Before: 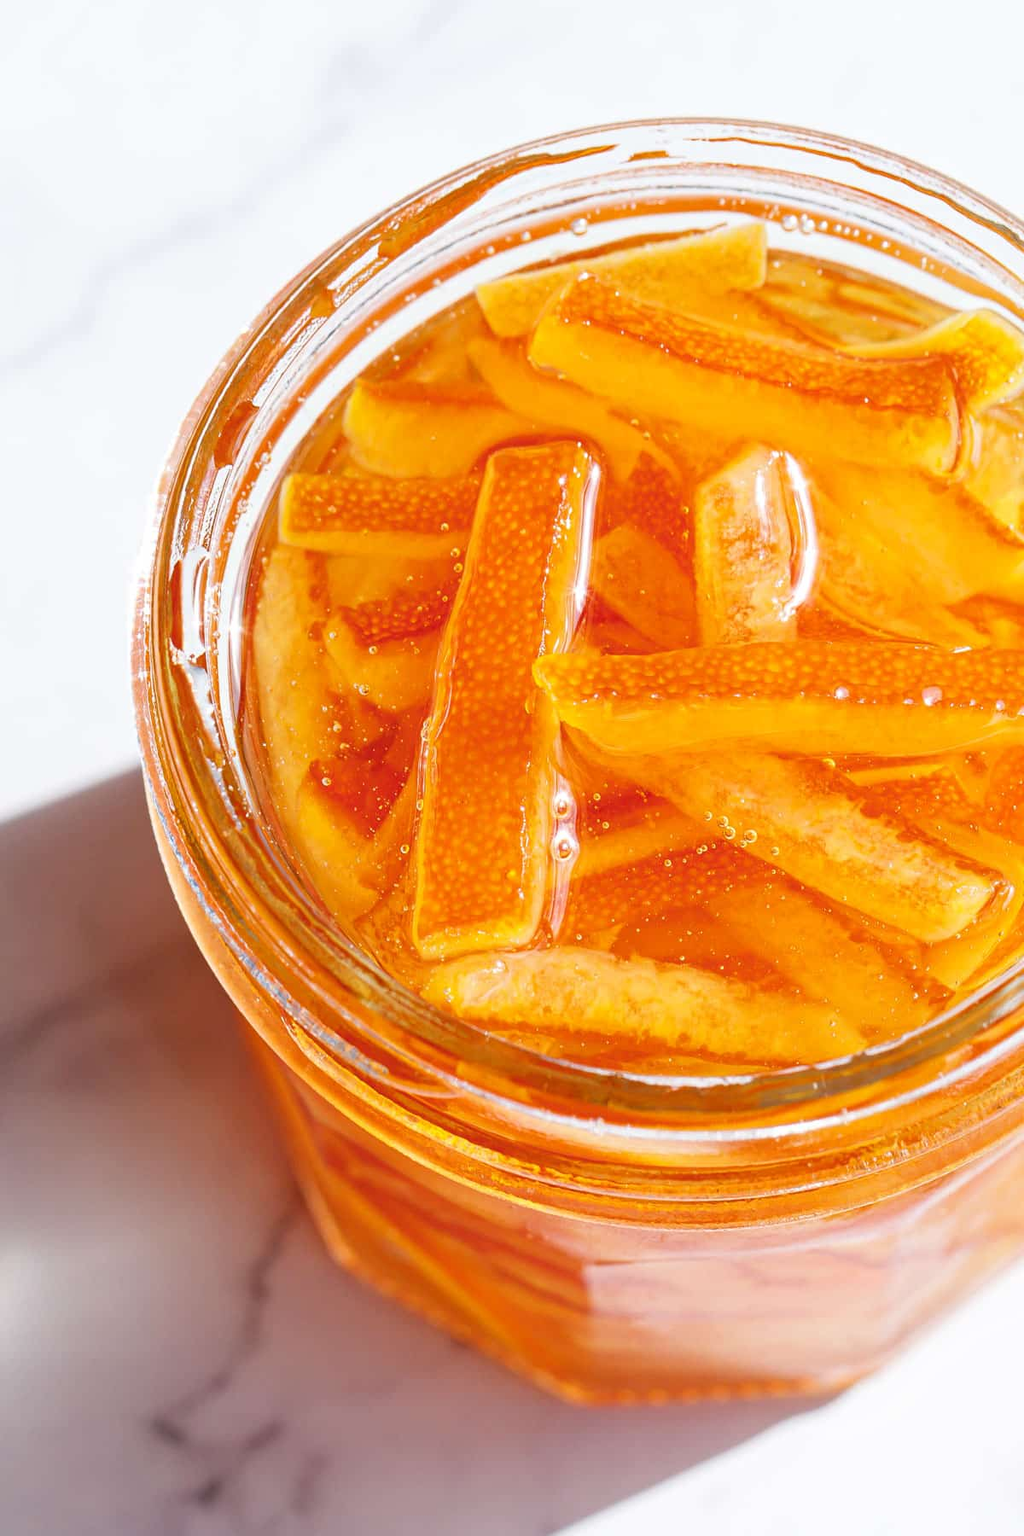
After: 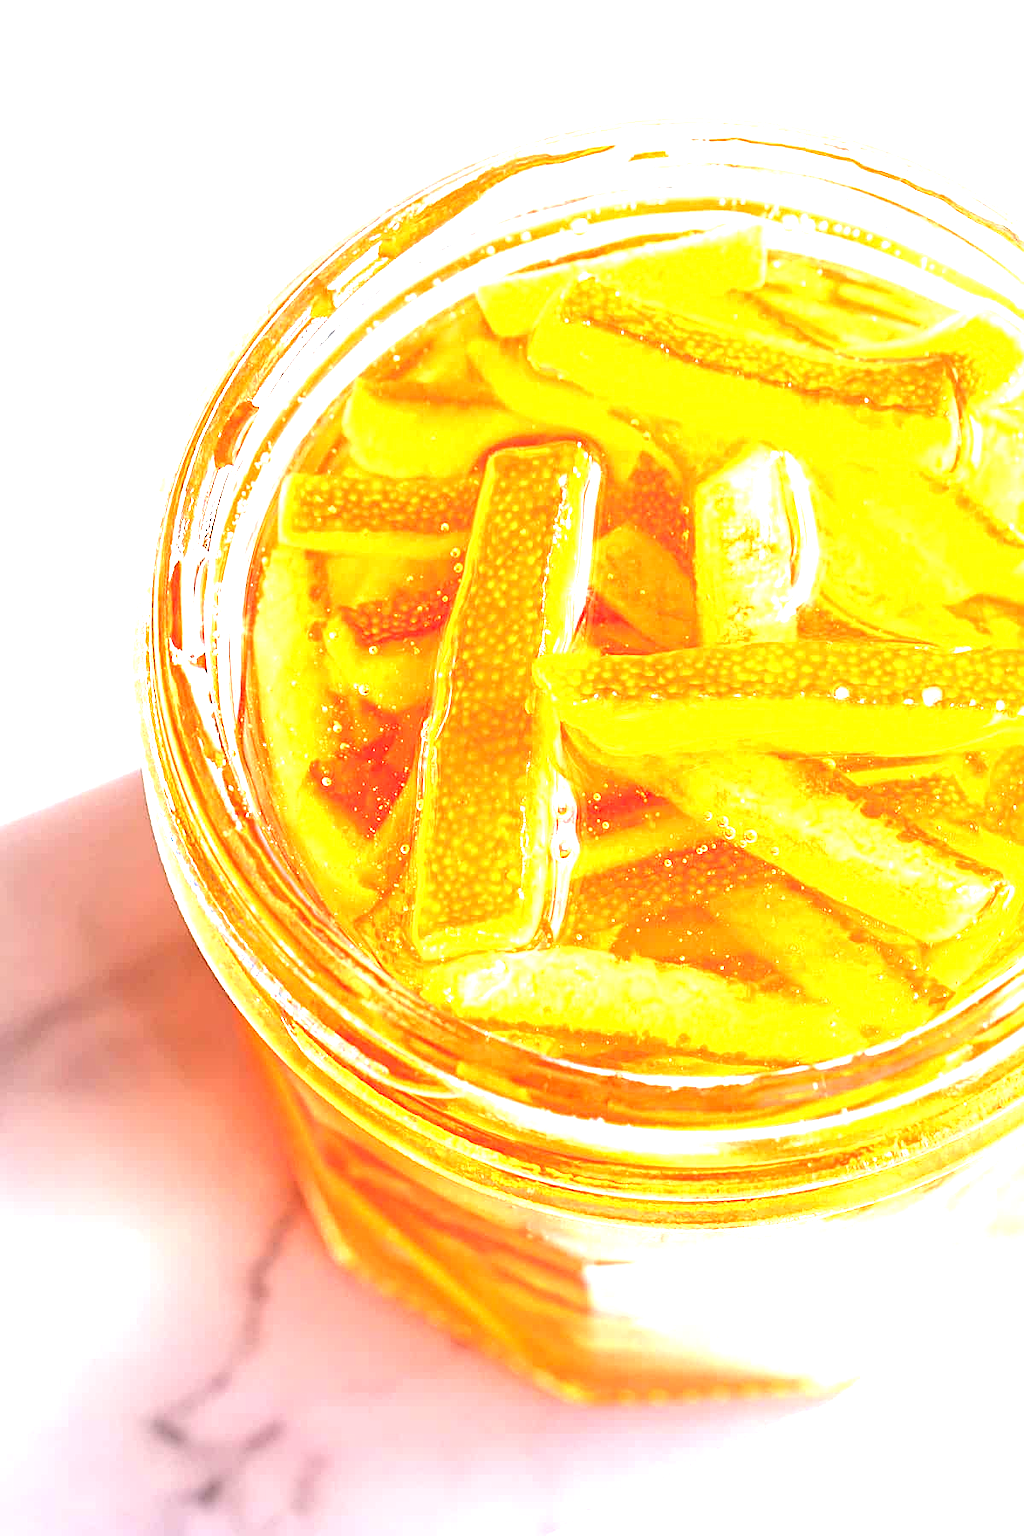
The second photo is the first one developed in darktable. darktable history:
sharpen: on, module defaults
exposure: black level correction 0, exposure 1.675 EV, compensate exposure bias true, compensate highlight preservation false
